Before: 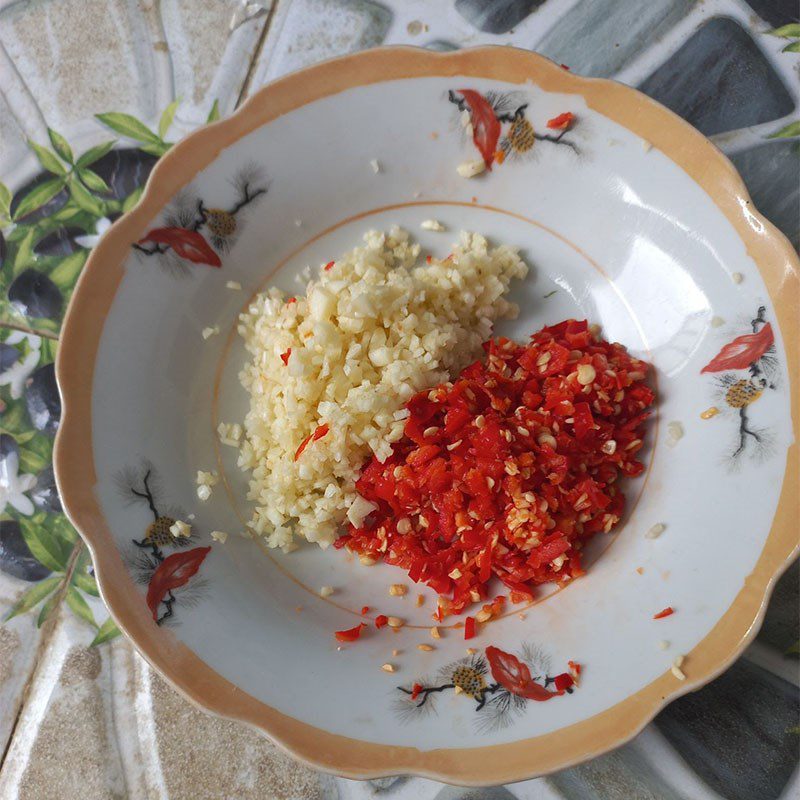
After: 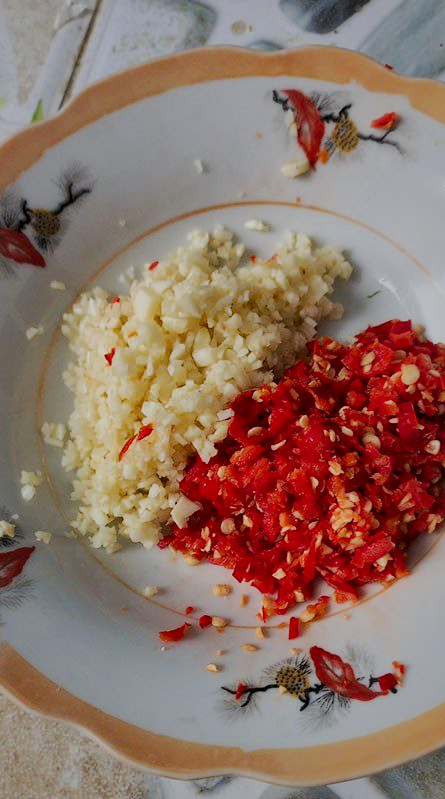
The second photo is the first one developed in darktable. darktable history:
filmic rgb: black relative exposure -6.19 EV, white relative exposure 6.96 EV, threshold 3 EV, structure ↔ texture 99.8%, hardness 2.23, enable highlight reconstruction true
exposure: compensate highlight preservation false
contrast brightness saturation: saturation 0.134
local contrast: mode bilateral grid, contrast 25, coarseness 61, detail 151%, midtone range 0.2
crop: left 22.124%, right 22.132%, bottom 0.001%
shadows and highlights: shadows 39.7, highlights -59.74
